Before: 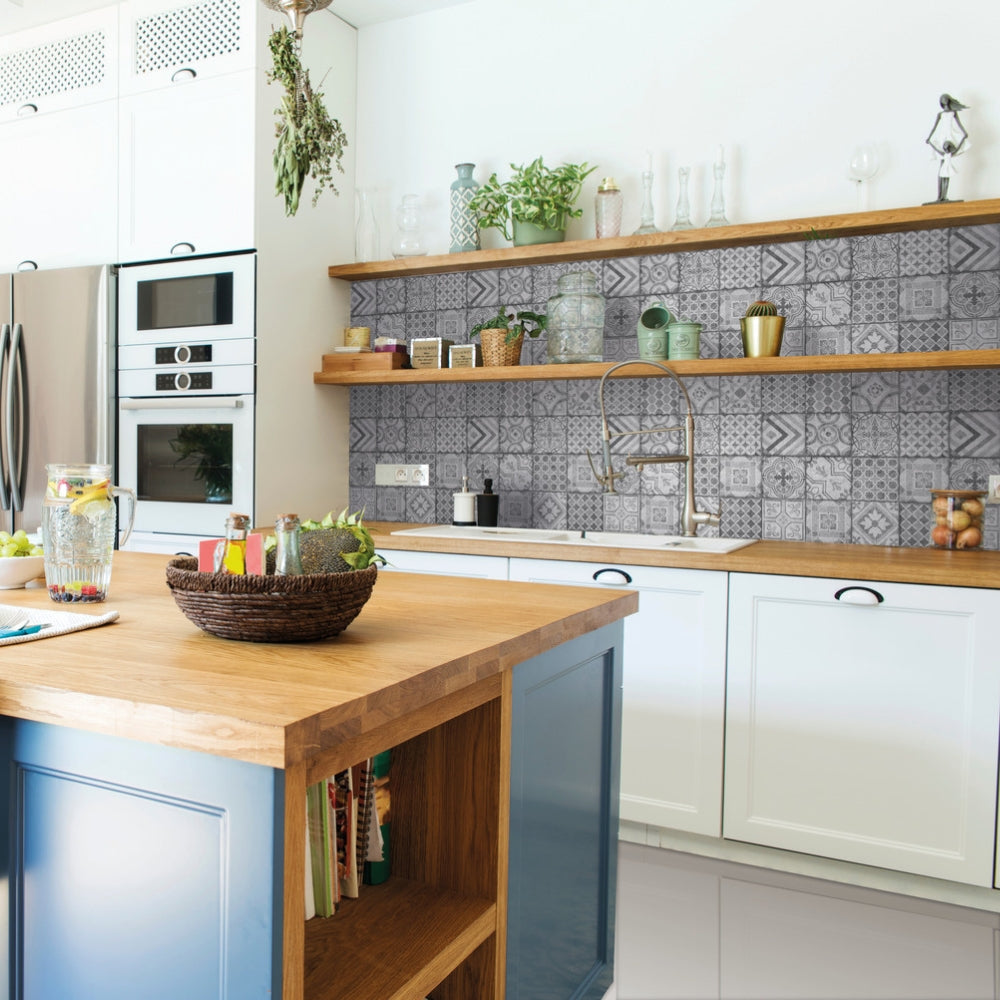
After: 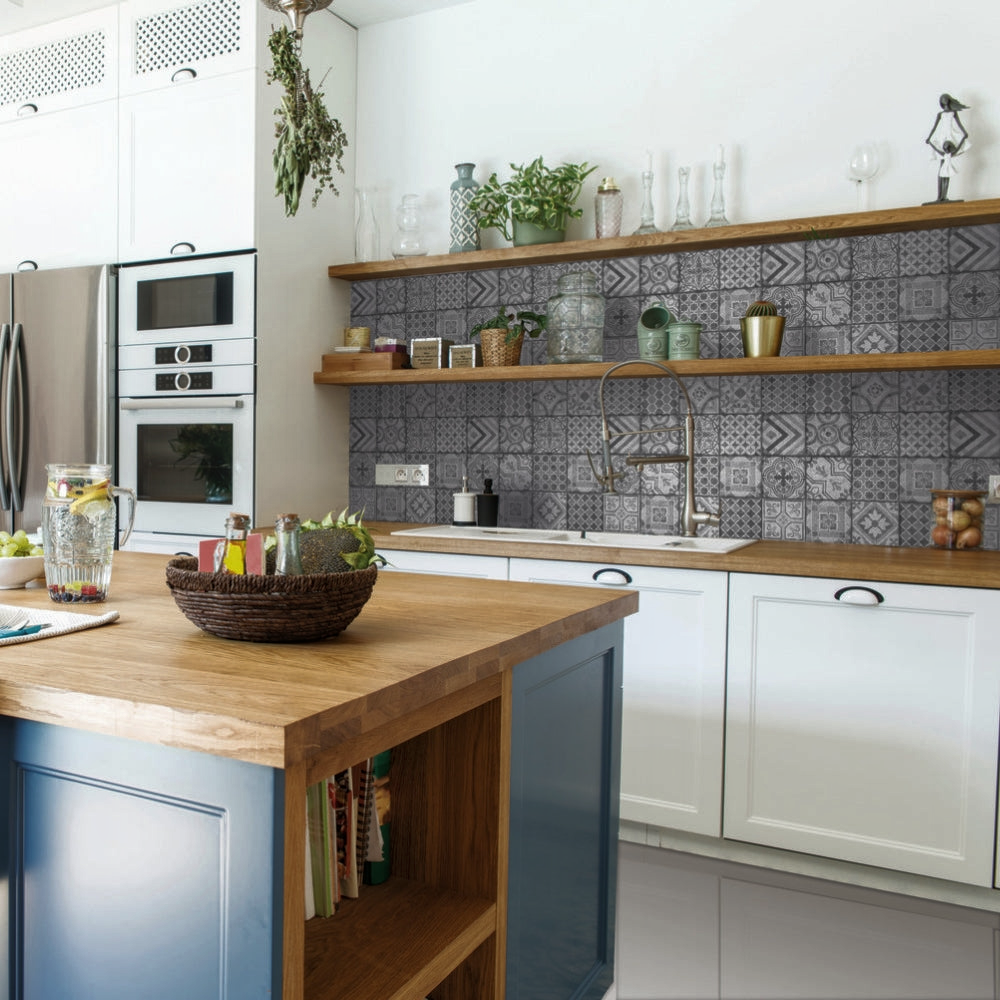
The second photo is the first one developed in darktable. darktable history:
local contrast: on, module defaults
contrast equalizer: octaves 7, y [[0.6 ×6], [0.55 ×6], [0 ×6], [0 ×6], [0 ×6]], mix -0.3
rgb curve: curves: ch0 [(0, 0) (0.415, 0.237) (1, 1)]
